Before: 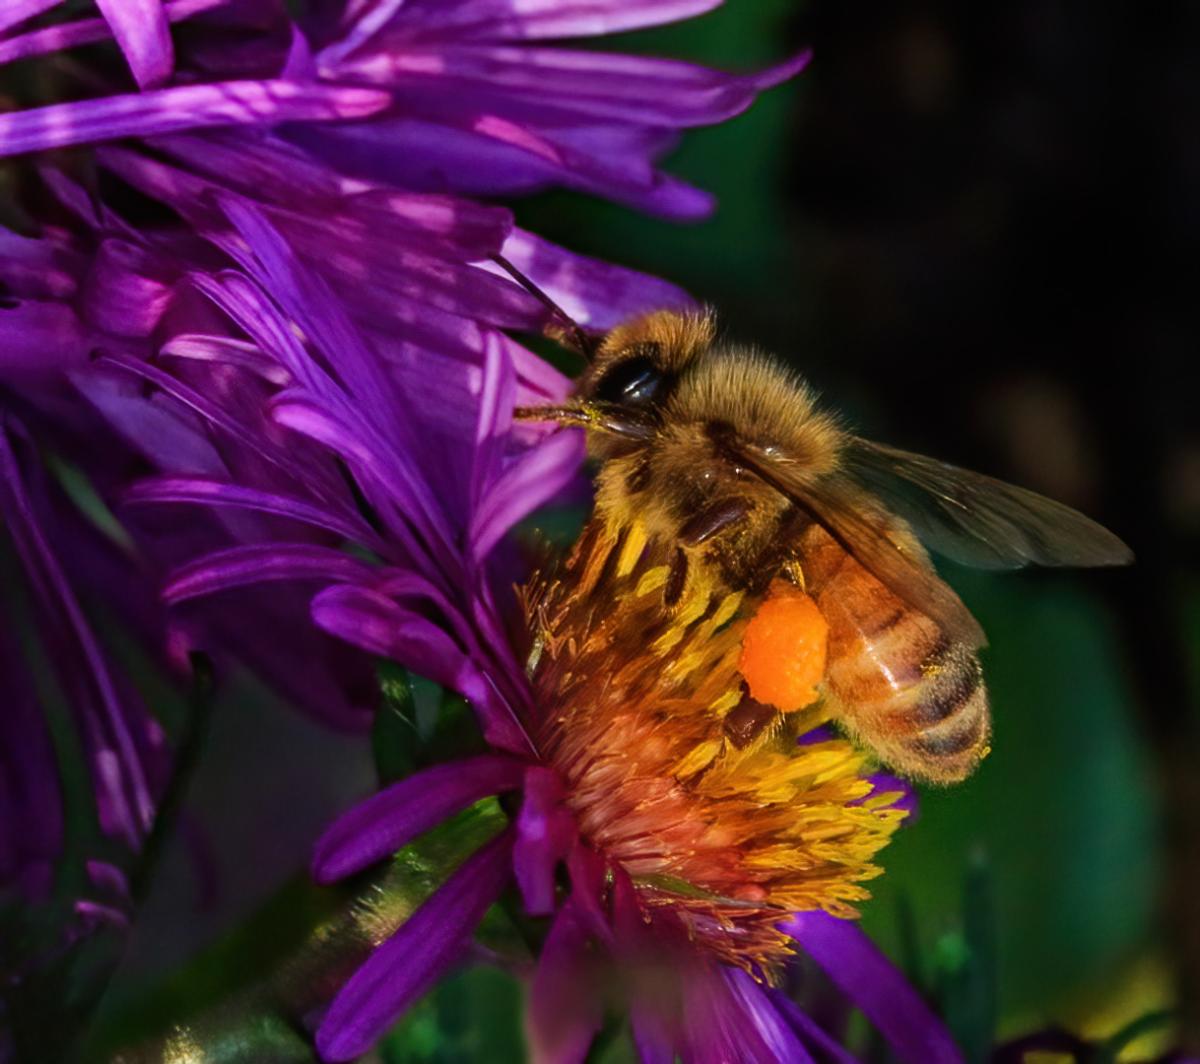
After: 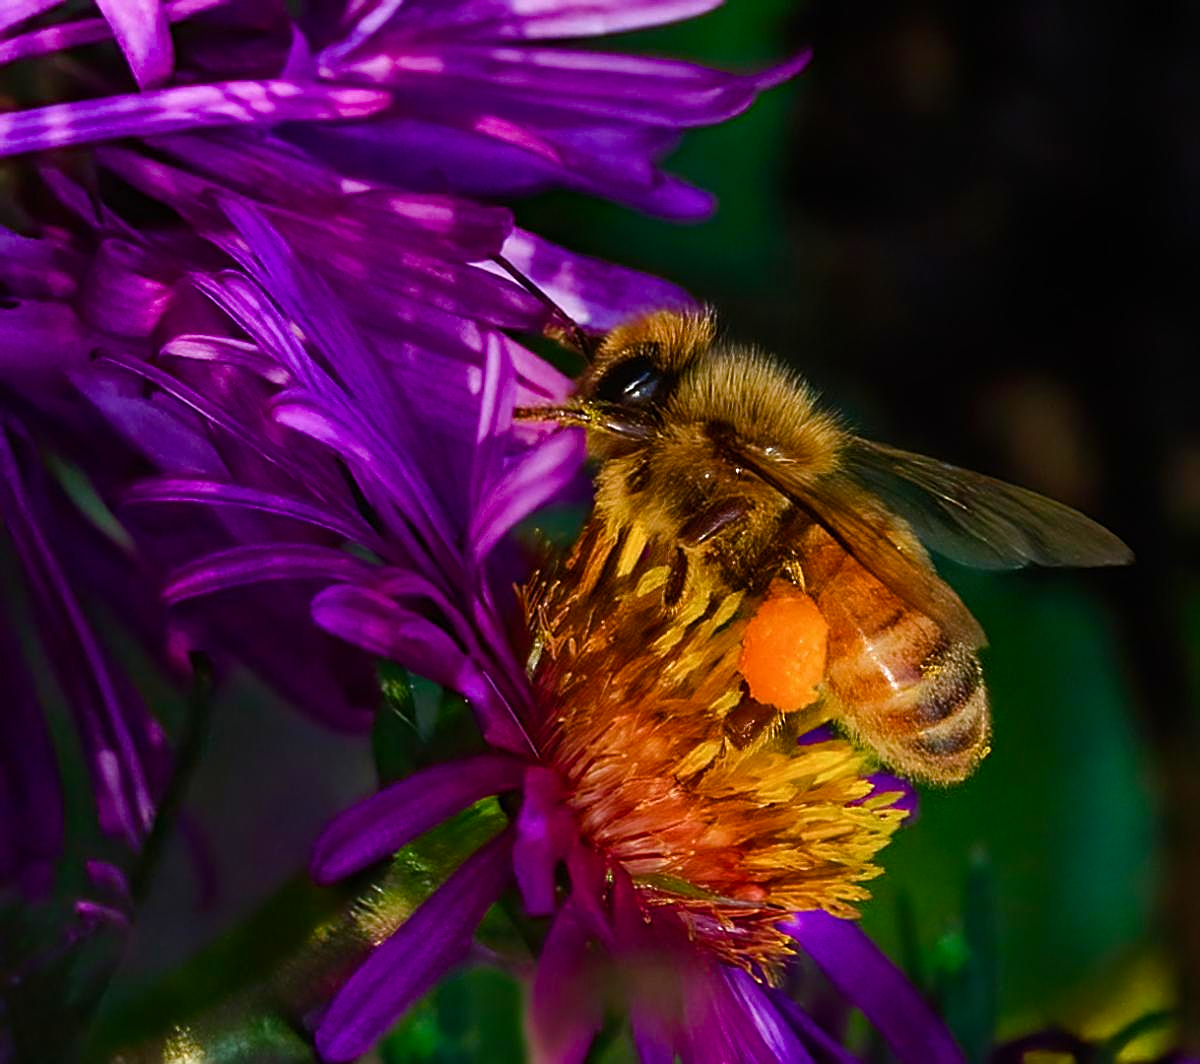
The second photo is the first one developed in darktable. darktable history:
color balance rgb: perceptual saturation grading › global saturation 20%, perceptual saturation grading › highlights -24.841%, perceptual saturation grading › shadows 25.321%
sharpen: amount 0.74
